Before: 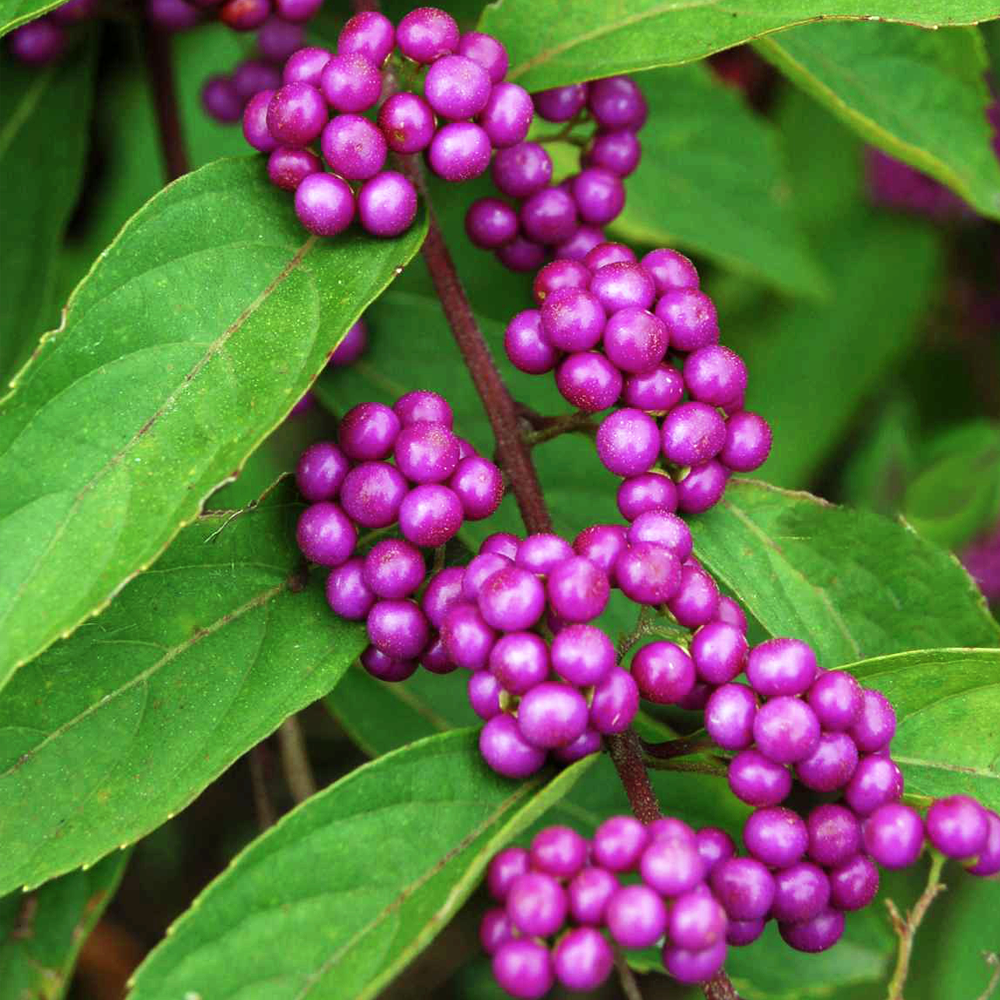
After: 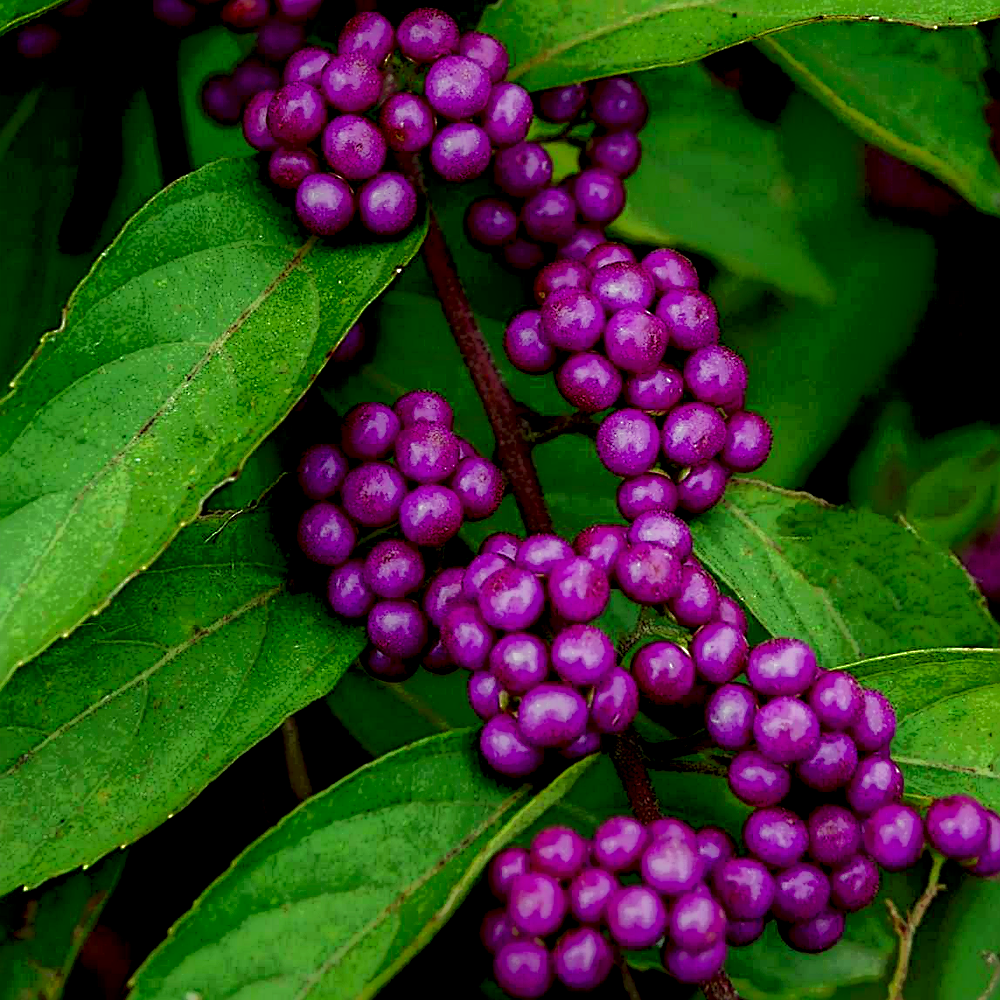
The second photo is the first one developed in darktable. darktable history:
local contrast: highlights 3%, shadows 228%, detail 164%, midtone range 0.003
sharpen: radius 2.587, amount 0.683
